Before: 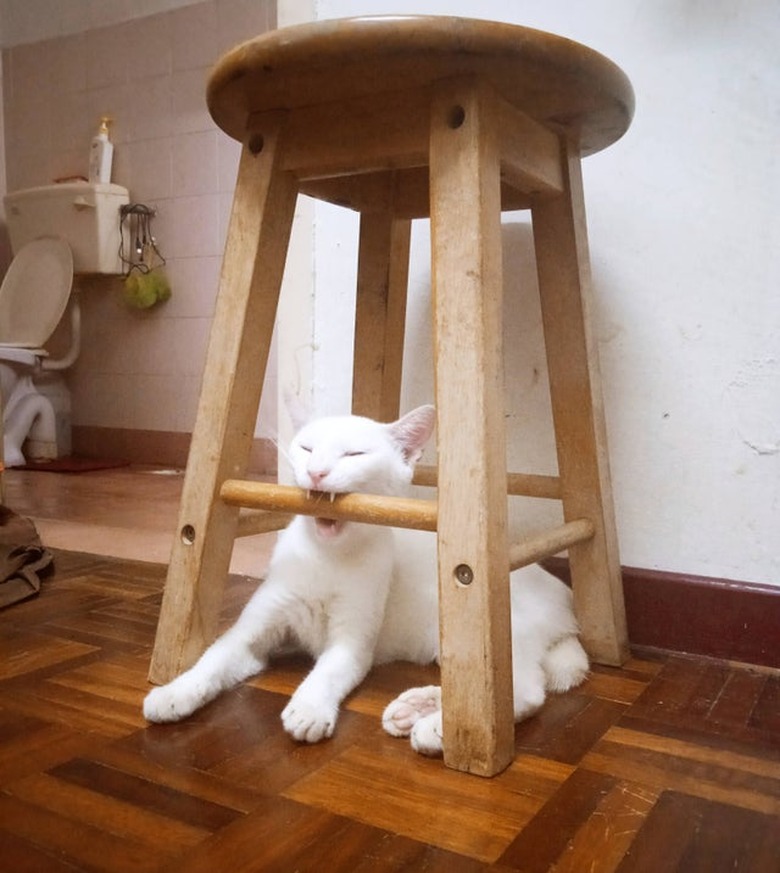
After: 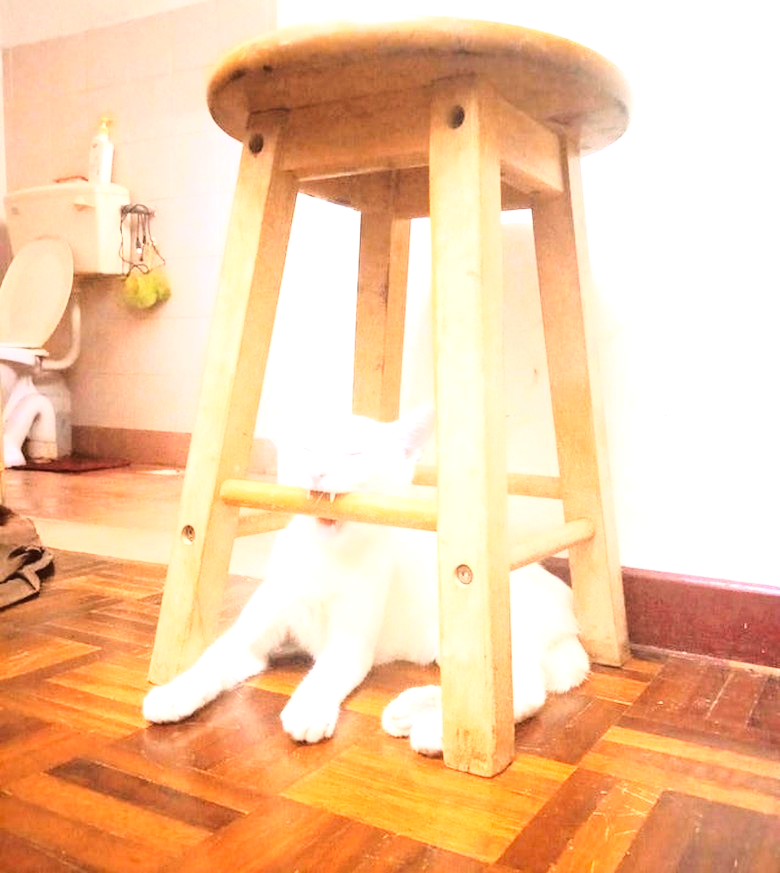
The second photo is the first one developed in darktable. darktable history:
exposure: black level correction 0, exposure 1.706 EV, compensate highlight preservation false
local contrast: mode bilateral grid, contrast 100, coarseness 100, detail 94%, midtone range 0.2
base curve: curves: ch0 [(0, 0) (0.032, 0.037) (0.105, 0.228) (0.435, 0.76) (0.856, 0.983) (1, 1)]
